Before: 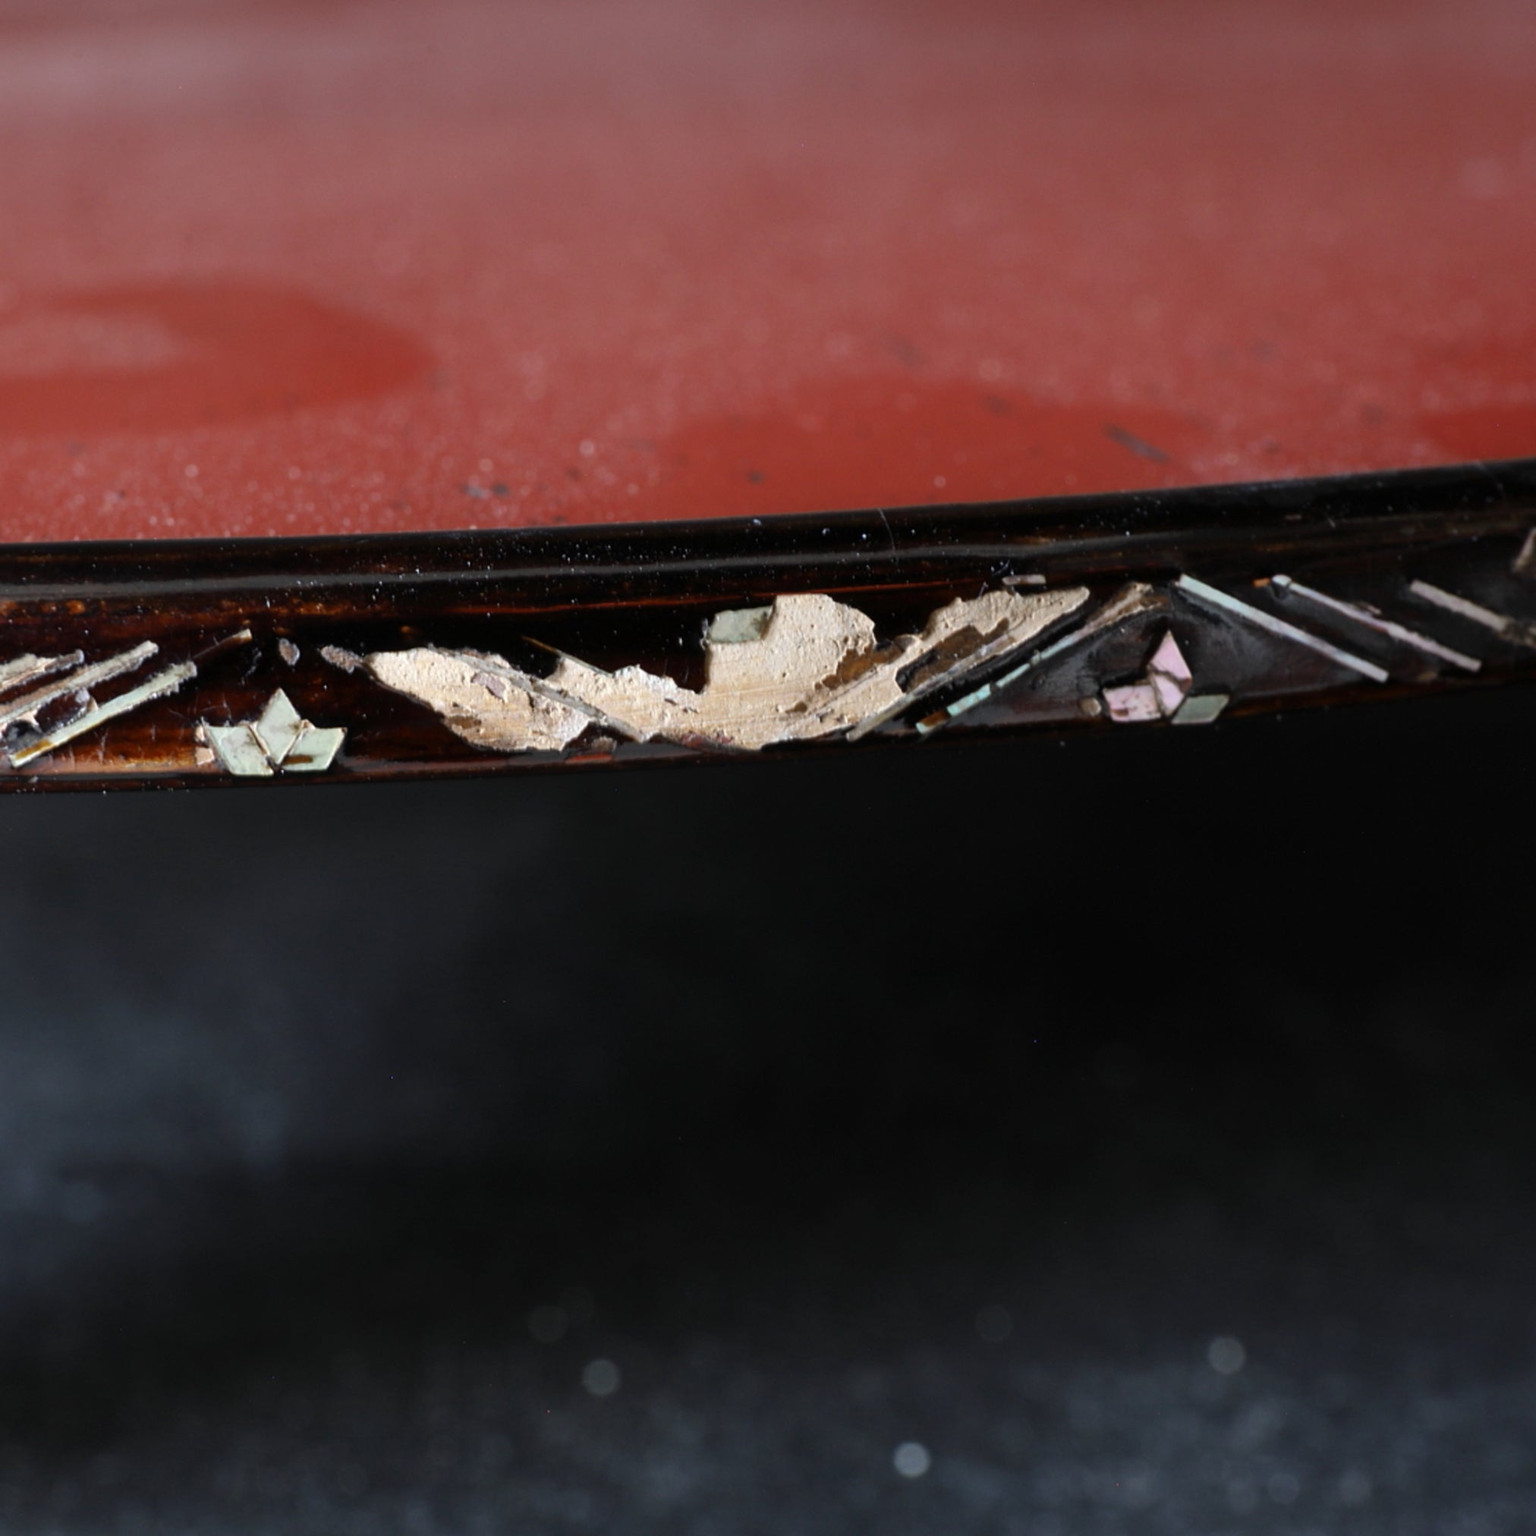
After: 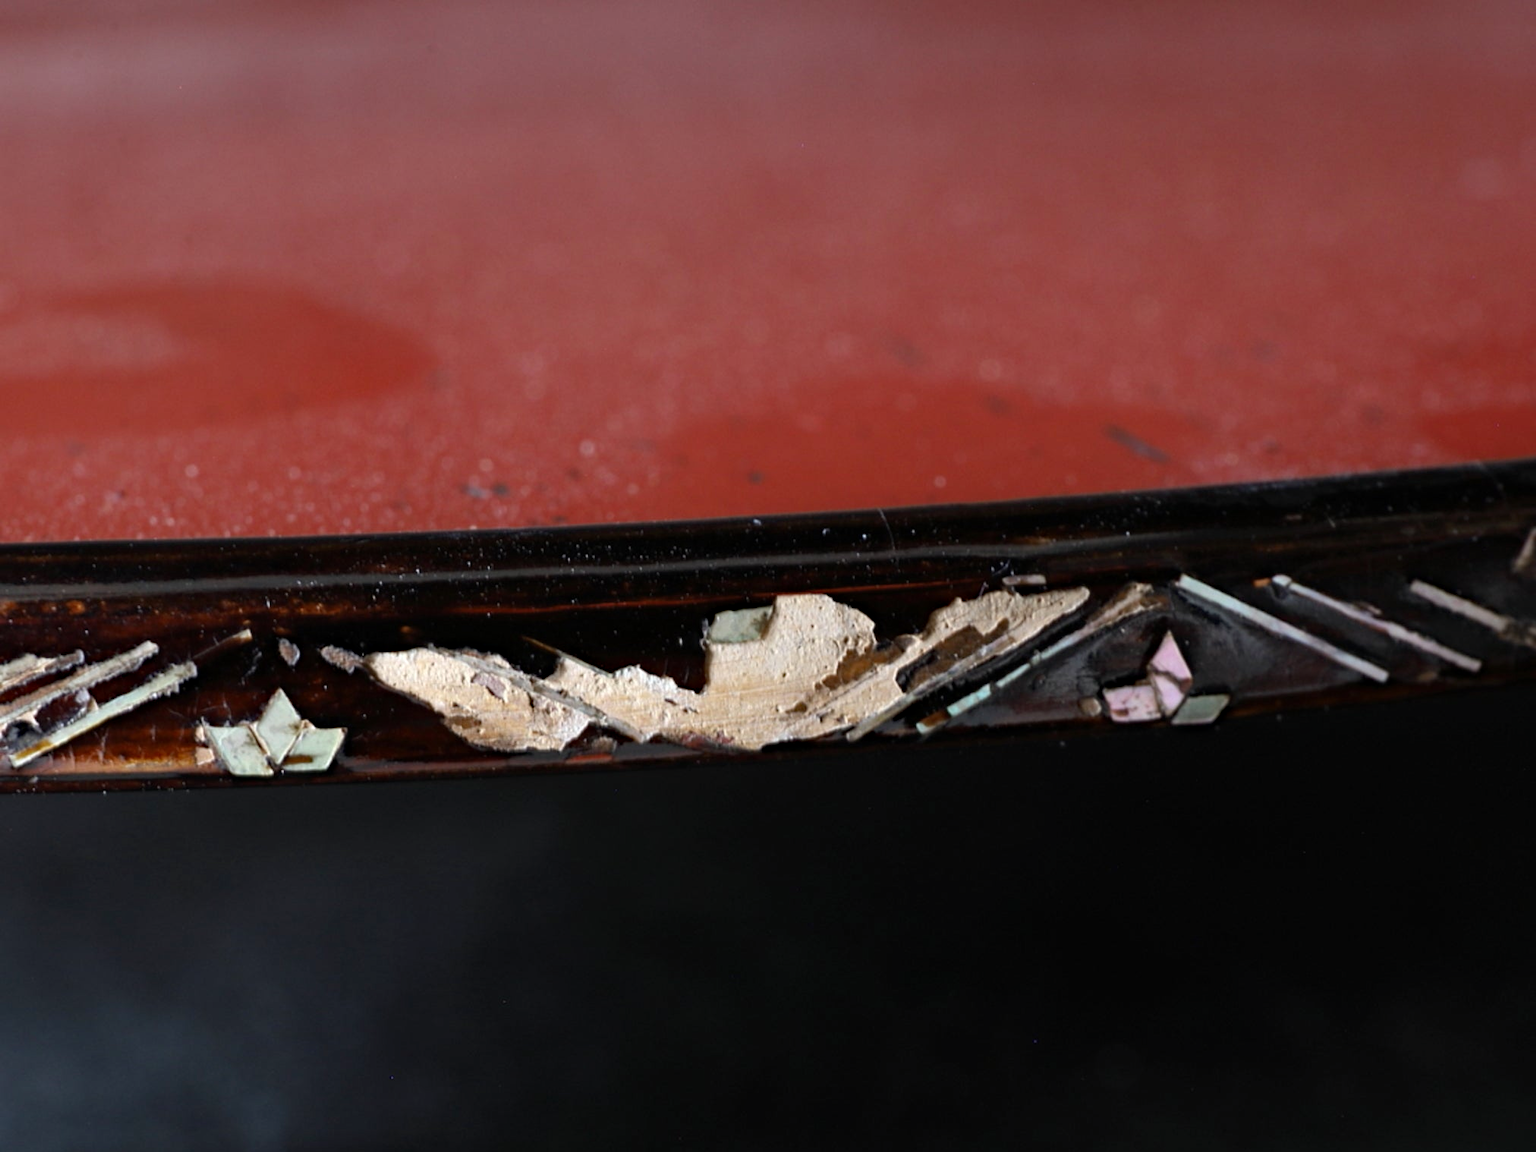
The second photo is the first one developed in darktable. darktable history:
crop: bottom 24.967%
haze removal: compatibility mode true, adaptive false
